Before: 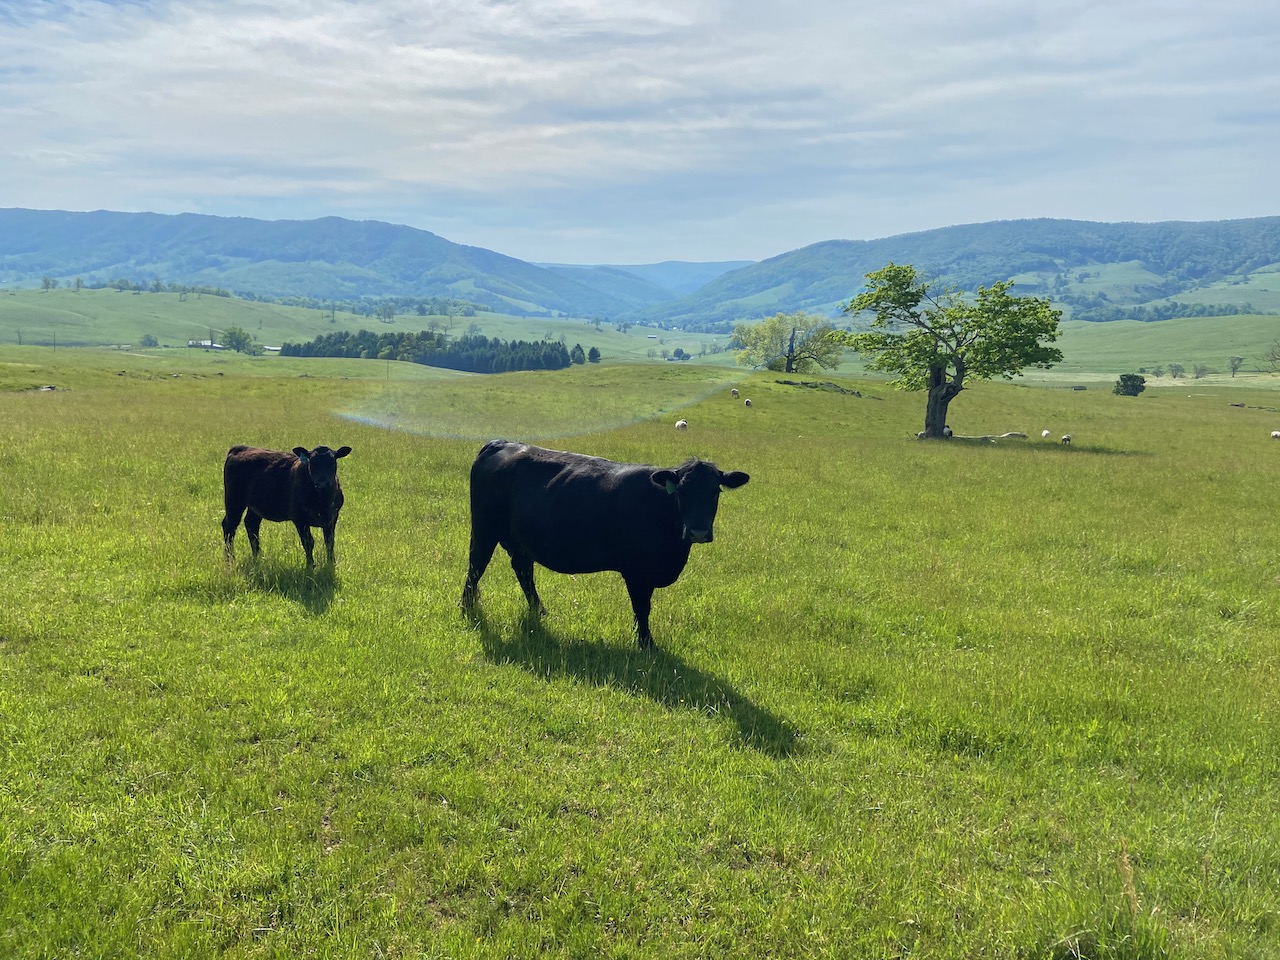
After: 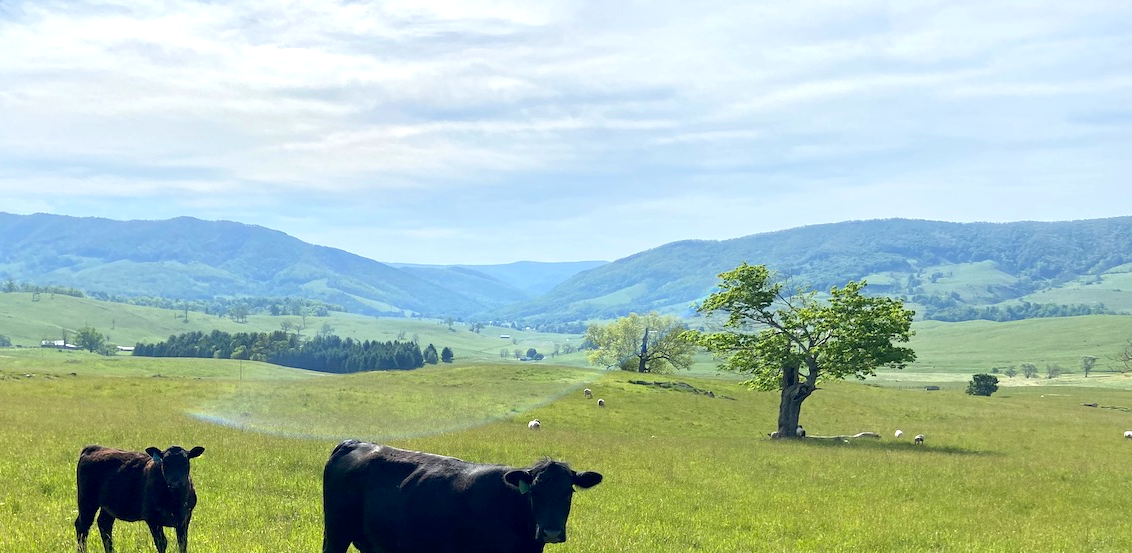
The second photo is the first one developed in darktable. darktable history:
crop and rotate: left 11.52%, bottom 42.338%
exposure: exposure 0.492 EV, compensate highlight preservation false
